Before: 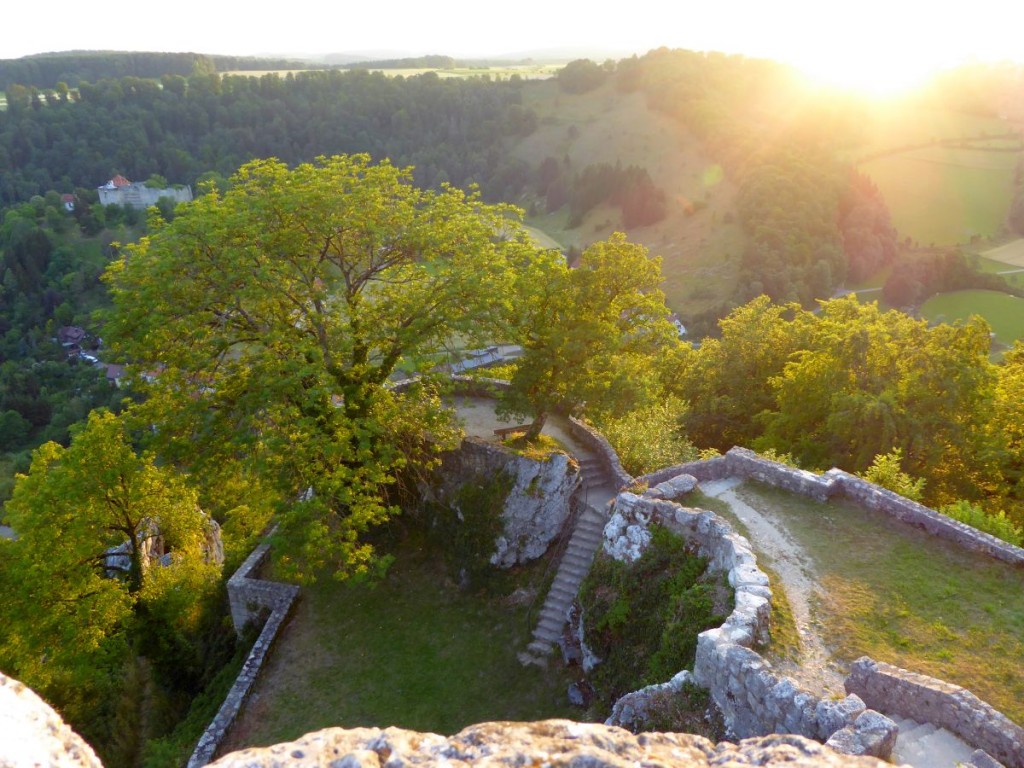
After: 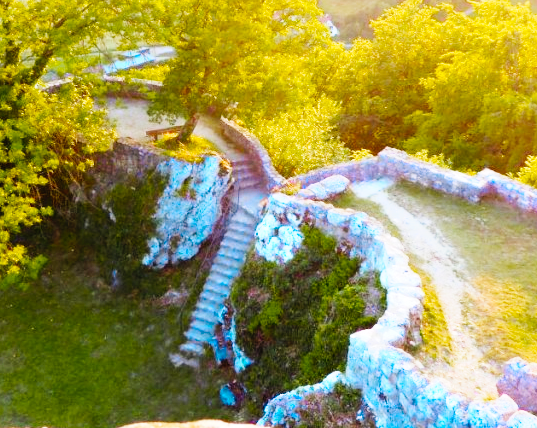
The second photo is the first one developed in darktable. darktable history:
crop: left 34.013%, top 38.934%, right 13.532%, bottom 5.334%
color zones: curves: ch0 [(0.254, 0.492) (0.724, 0.62)]; ch1 [(0.25, 0.528) (0.719, 0.796)]; ch2 [(0, 0.472) (0.25, 0.5) (0.73, 0.184)]
contrast brightness saturation: contrast 0.071, brightness 0.082, saturation 0.176
base curve: curves: ch0 [(0, 0) (0, 0.001) (0.001, 0.001) (0.004, 0.002) (0.007, 0.004) (0.015, 0.013) (0.033, 0.045) (0.052, 0.096) (0.075, 0.17) (0.099, 0.241) (0.163, 0.42) (0.219, 0.55) (0.259, 0.616) (0.327, 0.722) (0.365, 0.765) (0.522, 0.873) (0.547, 0.881) (0.689, 0.919) (0.826, 0.952) (1, 1)], preserve colors none
